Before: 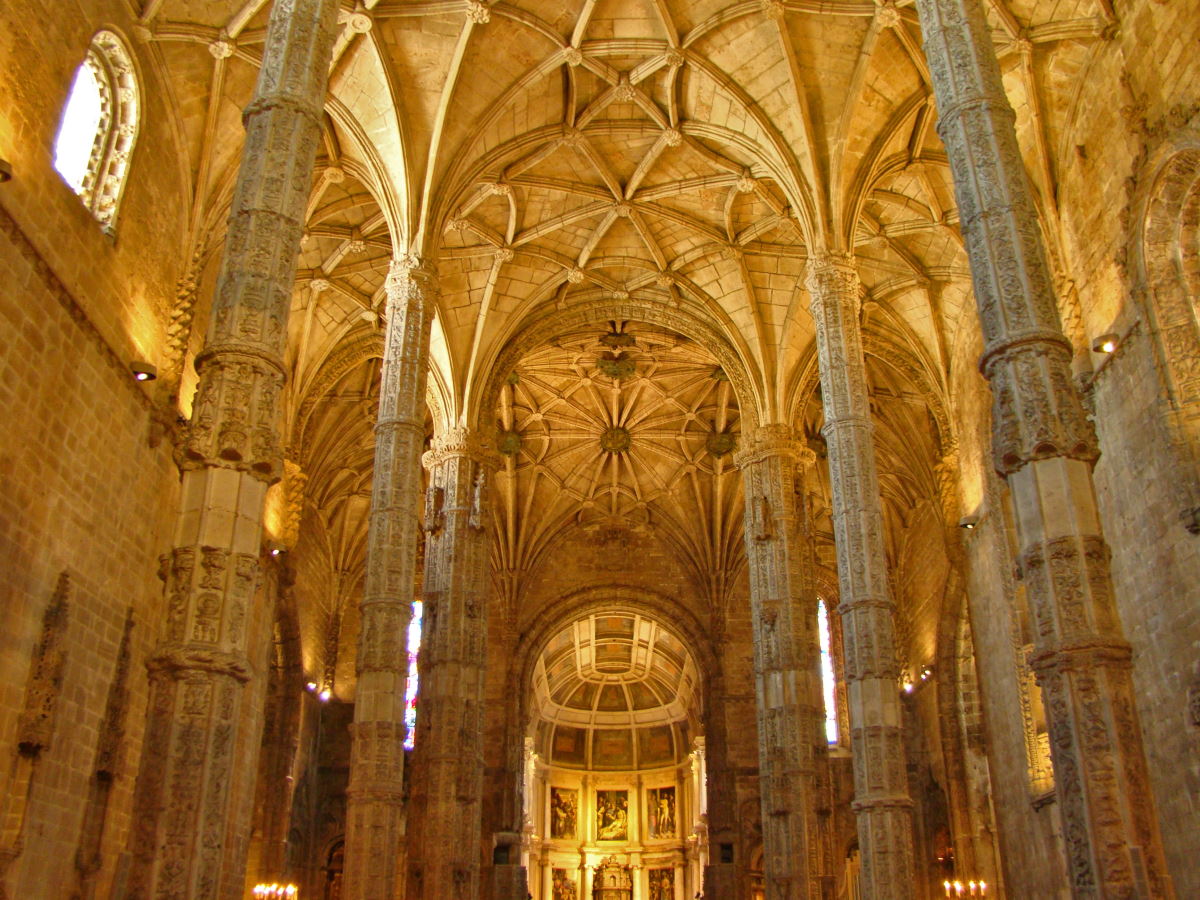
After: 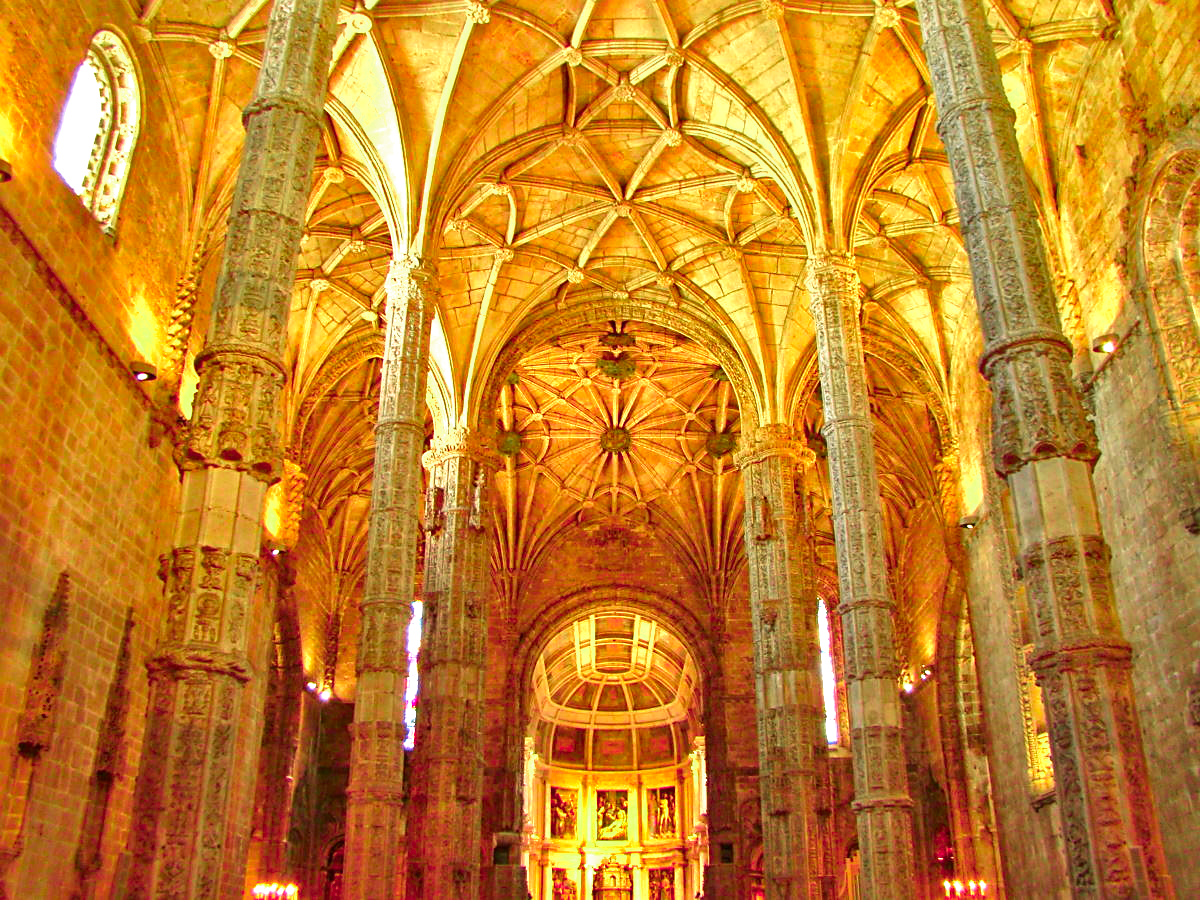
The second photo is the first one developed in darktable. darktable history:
velvia: strength 30.52%
exposure: exposure 0.6 EV, compensate highlight preservation false
local contrast: mode bilateral grid, contrast 19, coarseness 50, detail 120%, midtone range 0.2
color zones: curves: ch0 [(0, 0.533) (0.126, 0.533) (0.234, 0.533) (0.368, 0.357) (0.5, 0.5) (0.625, 0.5) (0.74, 0.637) (0.875, 0.5)]; ch1 [(0.004, 0.708) (0.129, 0.662) (0.25, 0.5) (0.375, 0.331) (0.496, 0.396) (0.625, 0.649) (0.739, 0.26) (0.875, 0.5) (1, 0.478)]; ch2 [(0, 0.409) (0.132, 0.403) (0.236, 0.558) (0.379, 0.448) (0.5, 0.5) (0.625, 0.5) (0.691, 0.39) (0.875, 0.5)]
sharpen: radius 1.876, amount 0.391, threshold 1.534
